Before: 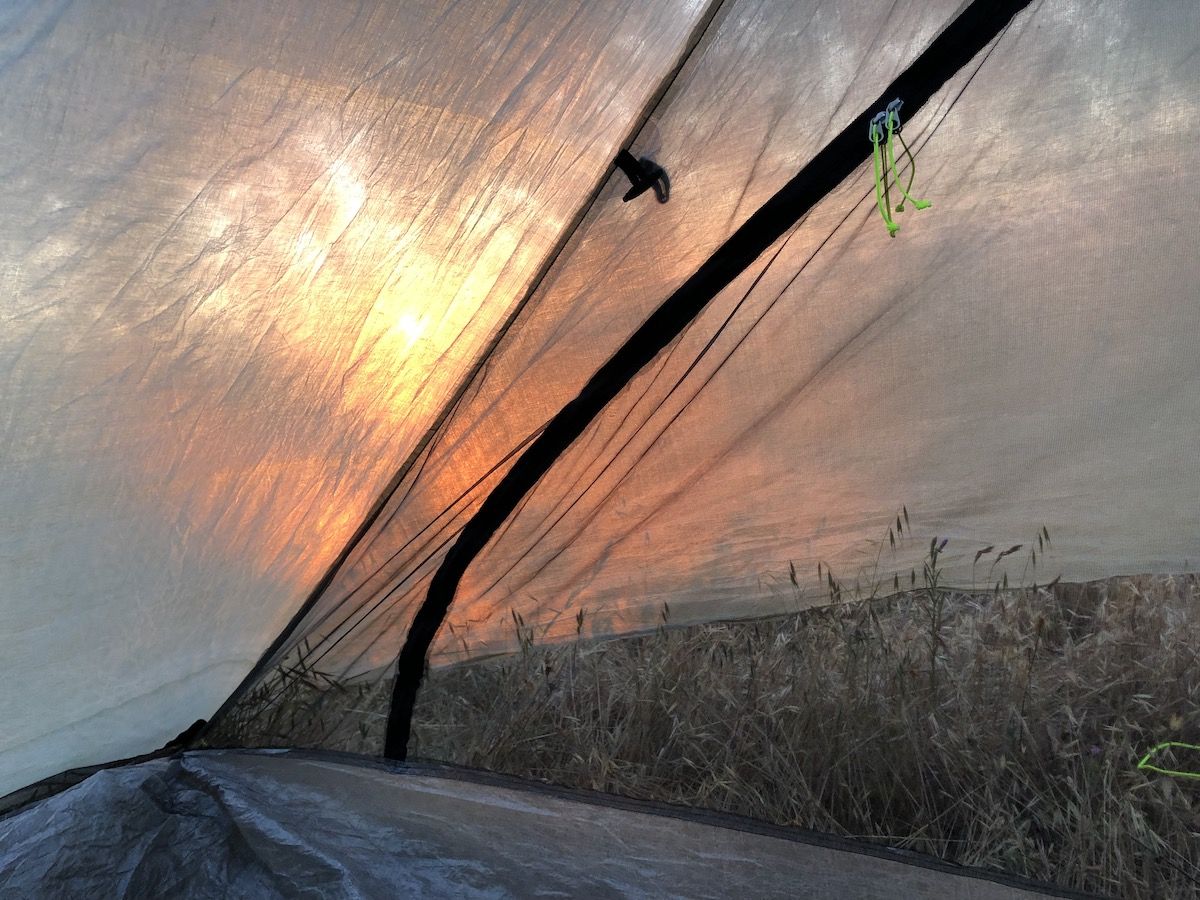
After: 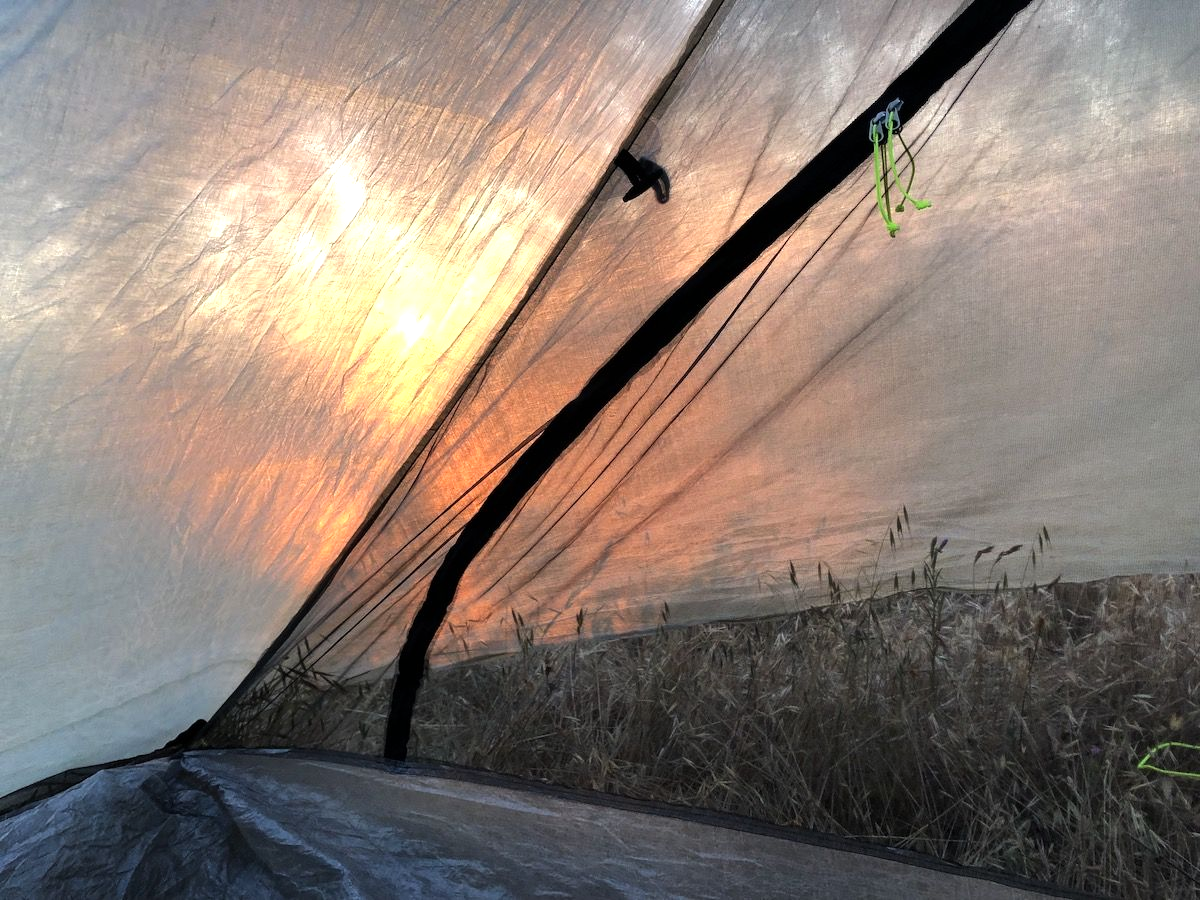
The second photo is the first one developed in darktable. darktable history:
color zones: curves: ch0 [(0, 0.5) (0.143, 0.5) (0.286, 0.5) (0.429, 0.5) (0.62, 0.489) (0.714, 0.445) (0.844, 0.496) (1, 0.5)]; ch1 [(0, 0.5) (0.143, 0.5) (0.286, 0.5) (0.429, 0.5) (0.571, 0.5) (0.714, 0.523) (0.857, 0.5) (1, 0.5)]
tone equalizer: -8 EV -0.417 EV, -7 EV -0.389 EV, -6 EV -0.333 EV, -5 EV -0.222 EV, -3 EV 0.222 EV, -2 EV 0.333 EV, -1 EV 0.389 EV, +0 EV 0.417 EV, edges refinement/feathering 500, mask exposure compensation -1.57 EV, preserve details no
